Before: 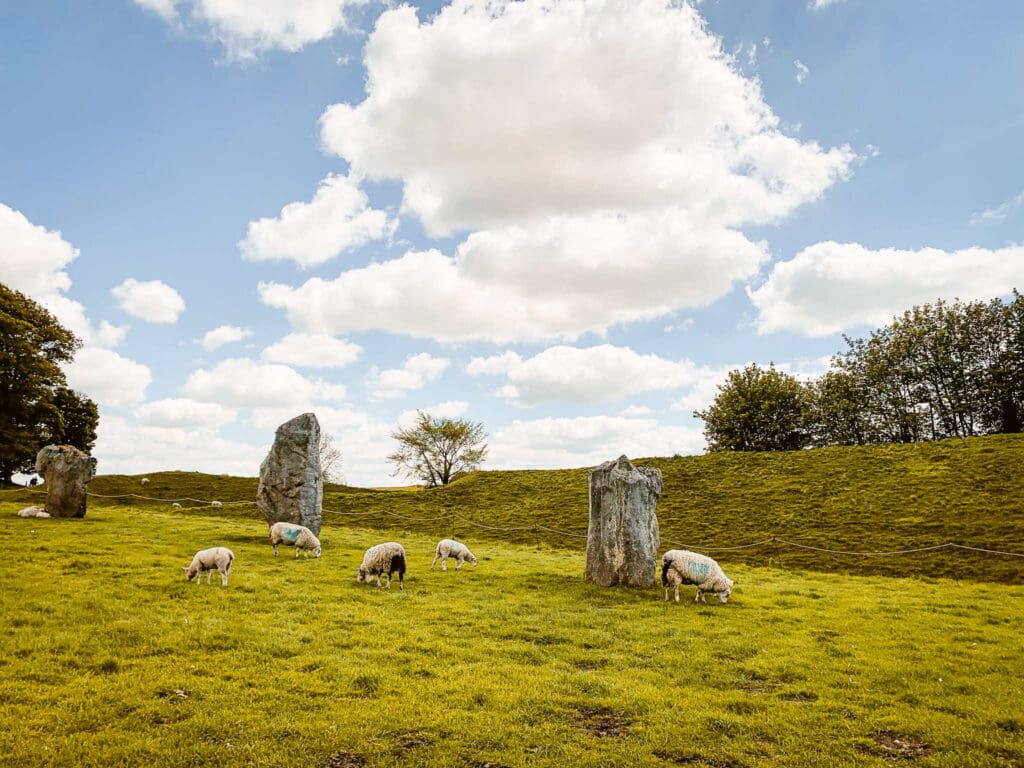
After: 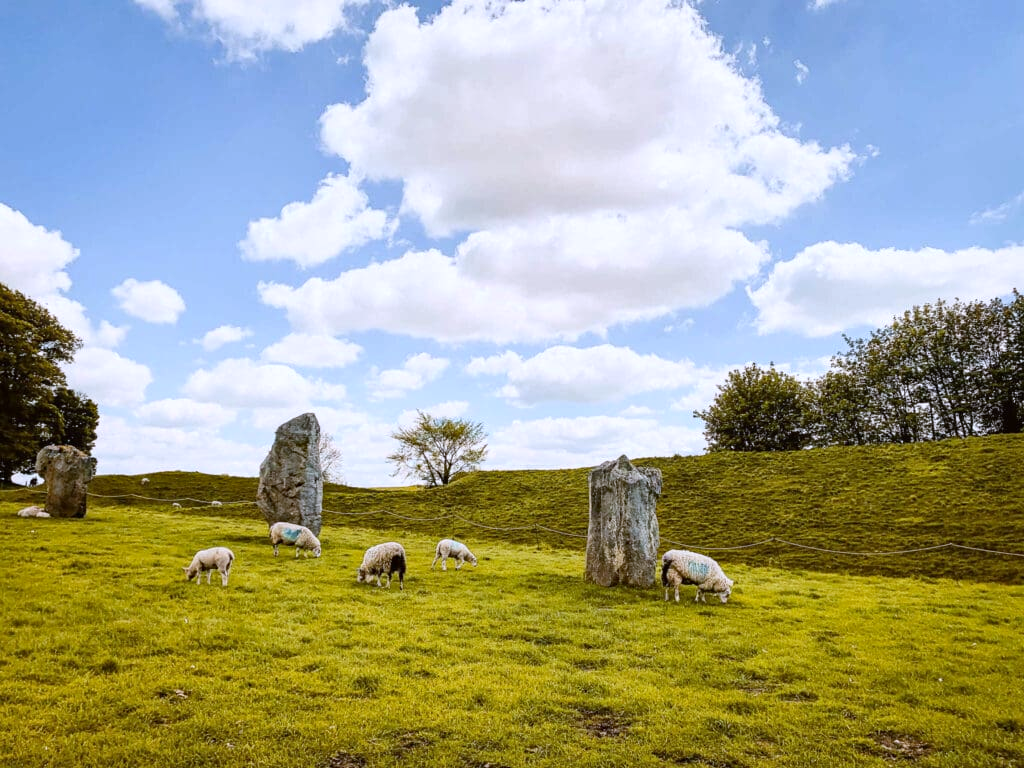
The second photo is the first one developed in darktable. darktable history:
contrast brightness saturation: contrast 0.07
white balance: red 0.967, blue 1.119, emerald 0.756
haze removal: compatibility mode true, adaptive false
